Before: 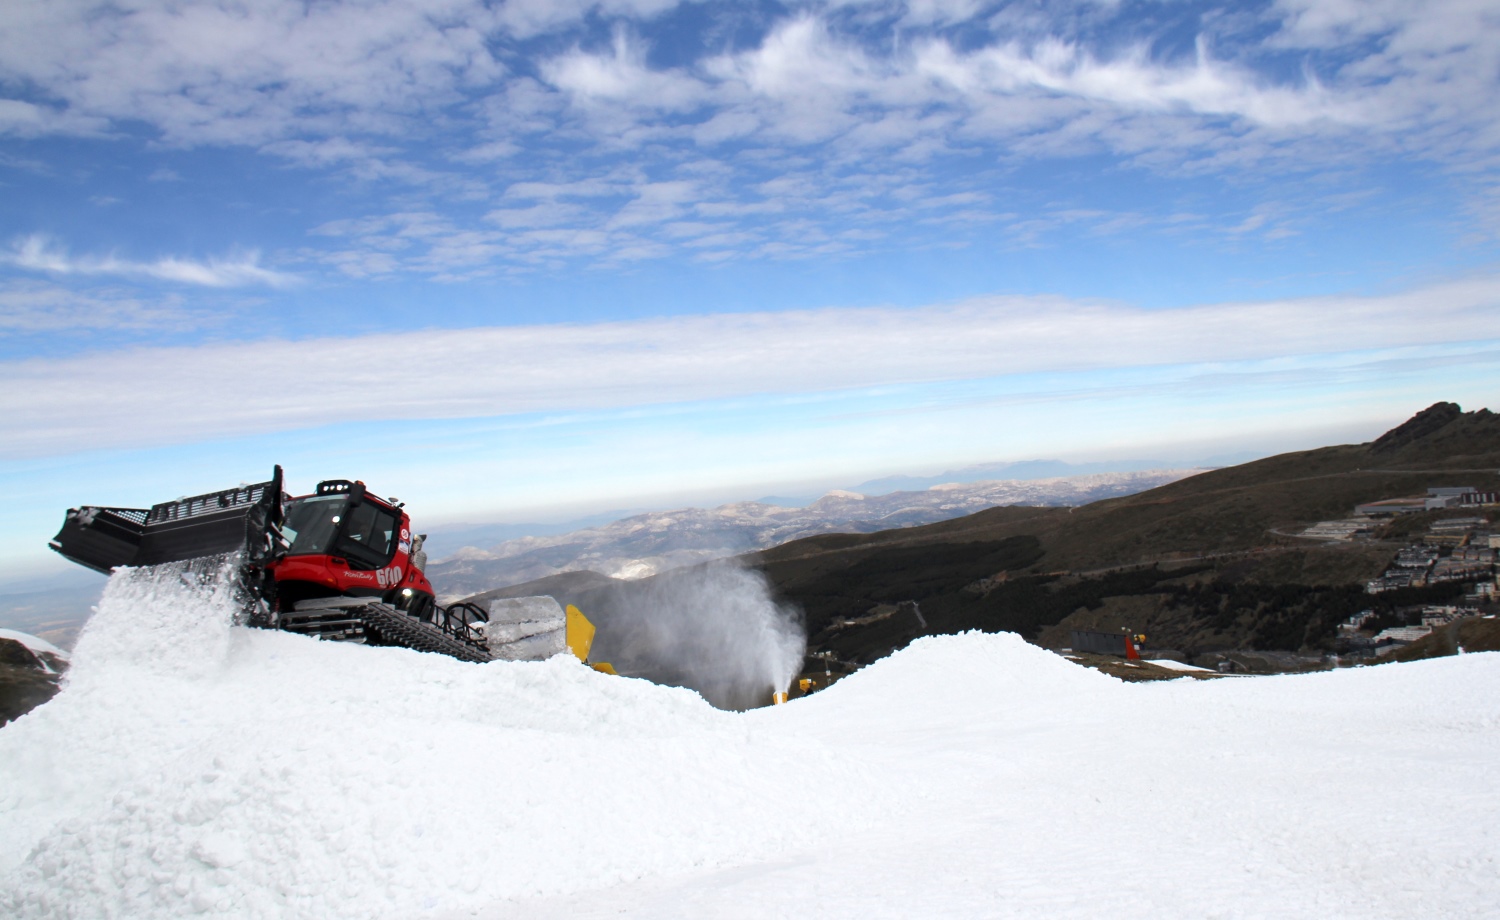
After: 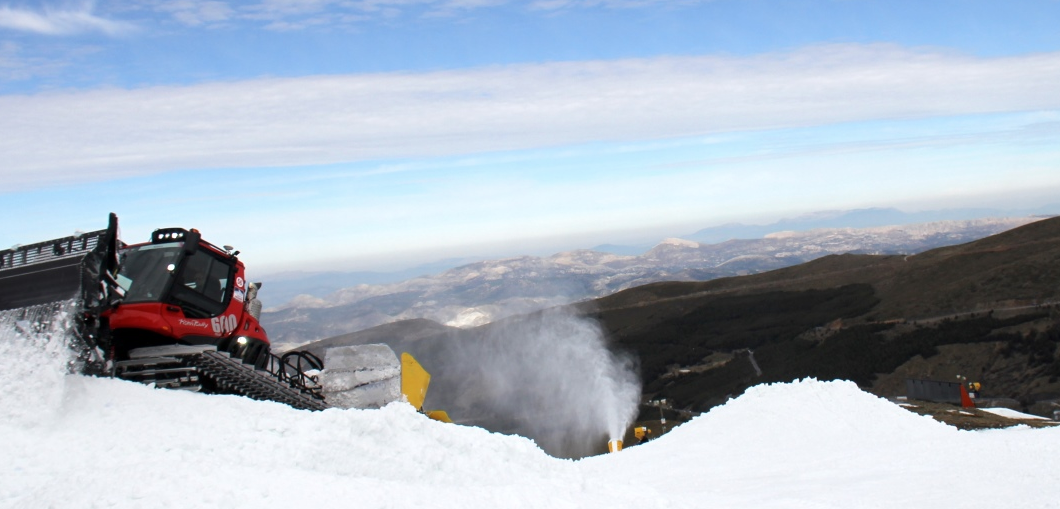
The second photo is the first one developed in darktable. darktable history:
contrast brightness saturation: saturation -0.042
crop: left 11.023%, top 27.416%, right 18.301%, bottom 17.151%
